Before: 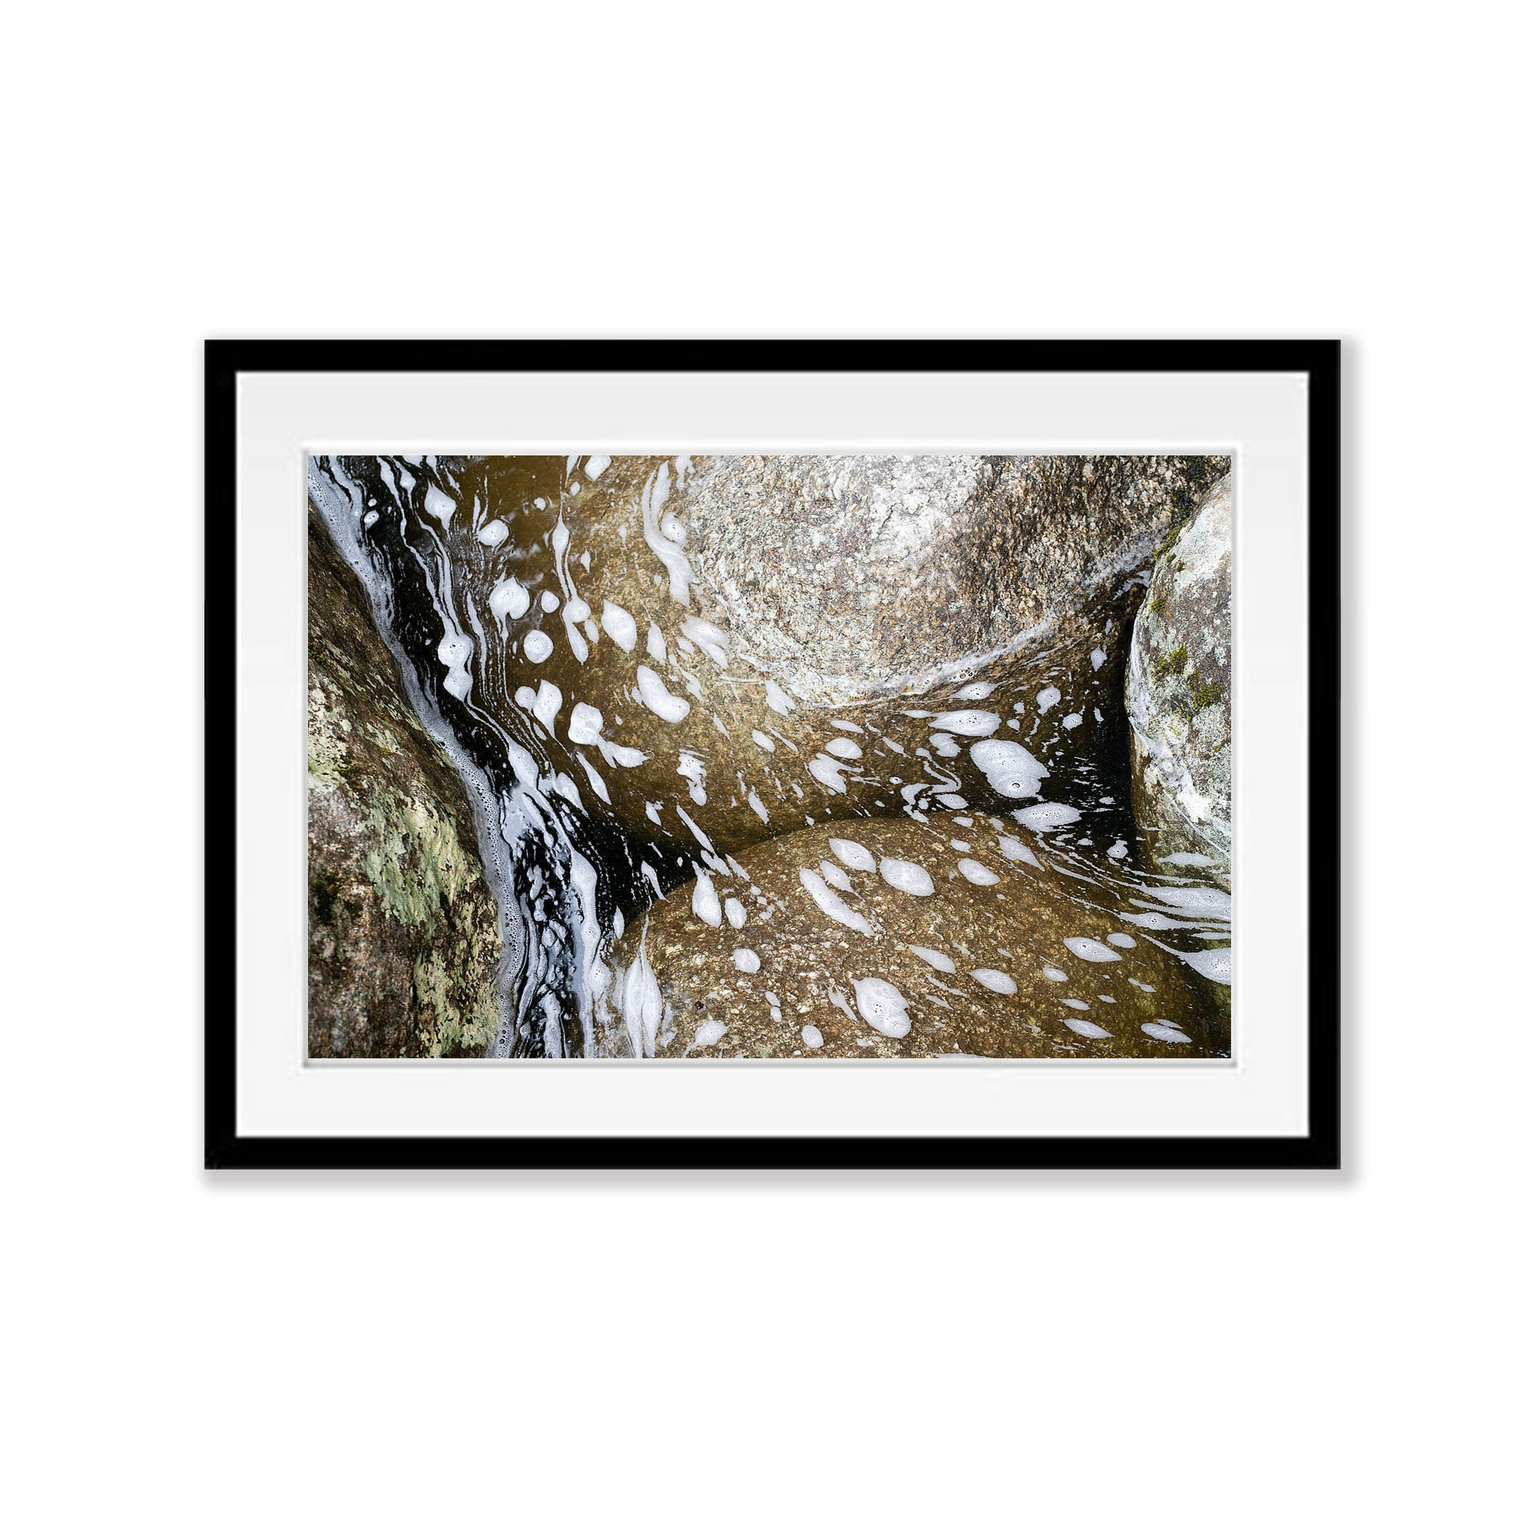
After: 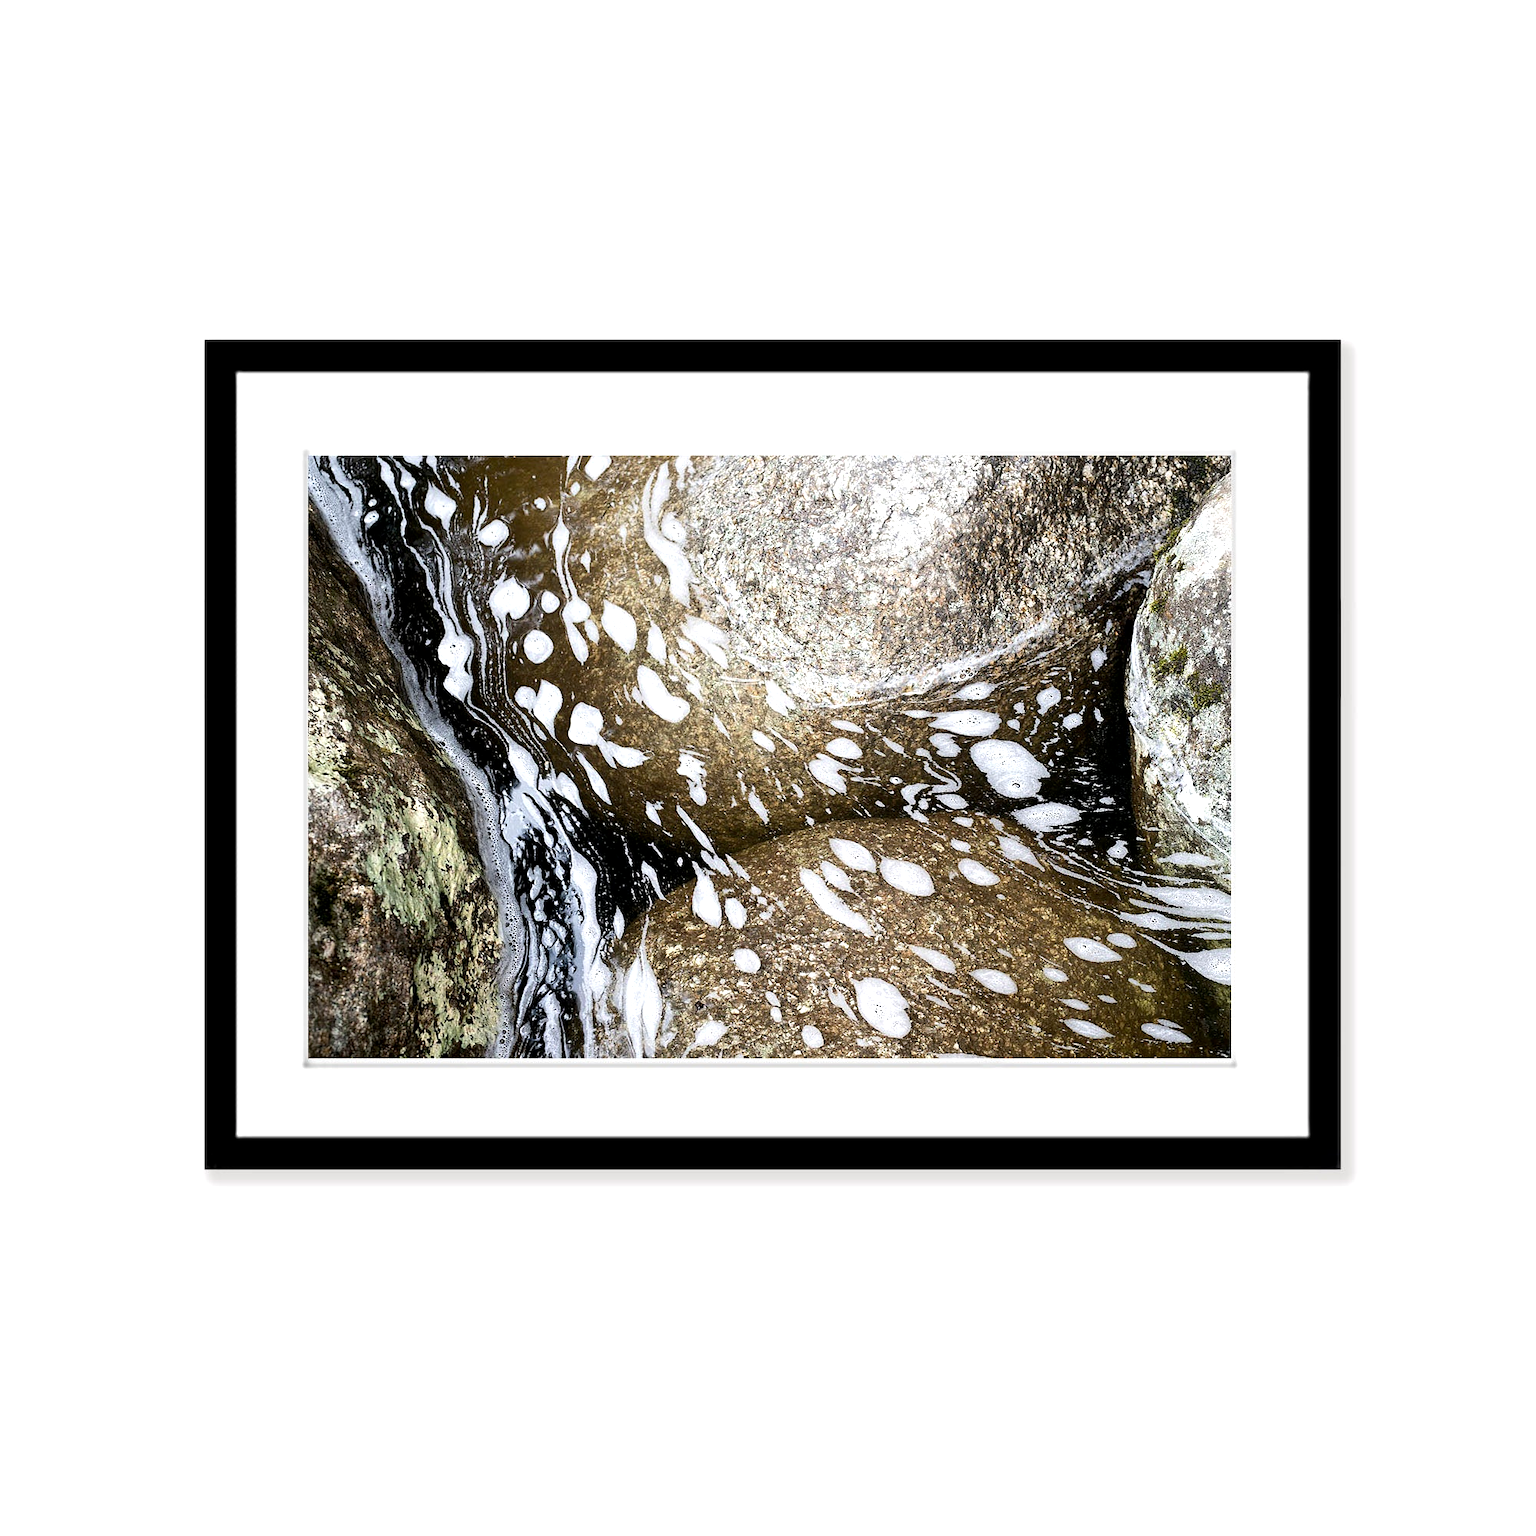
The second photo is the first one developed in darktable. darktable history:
tone equalizer: -8 EV -0.422 EV, -7 EV -0.373 EV, -6 EV -0.346 EV, -5 EV -0.198 EV, -3 EV 0.235 EV, -2 EV 0.335 EV, -1 EV 0.41 EV, +0 EV 0.388 EV, edges refinement/feathering 500, mask exposure compensation -1.57 EV, preserve details no
exposure: black level correction 0.004, exposure 0.017 EV
contrast brightness saturation: saturation -0.064
